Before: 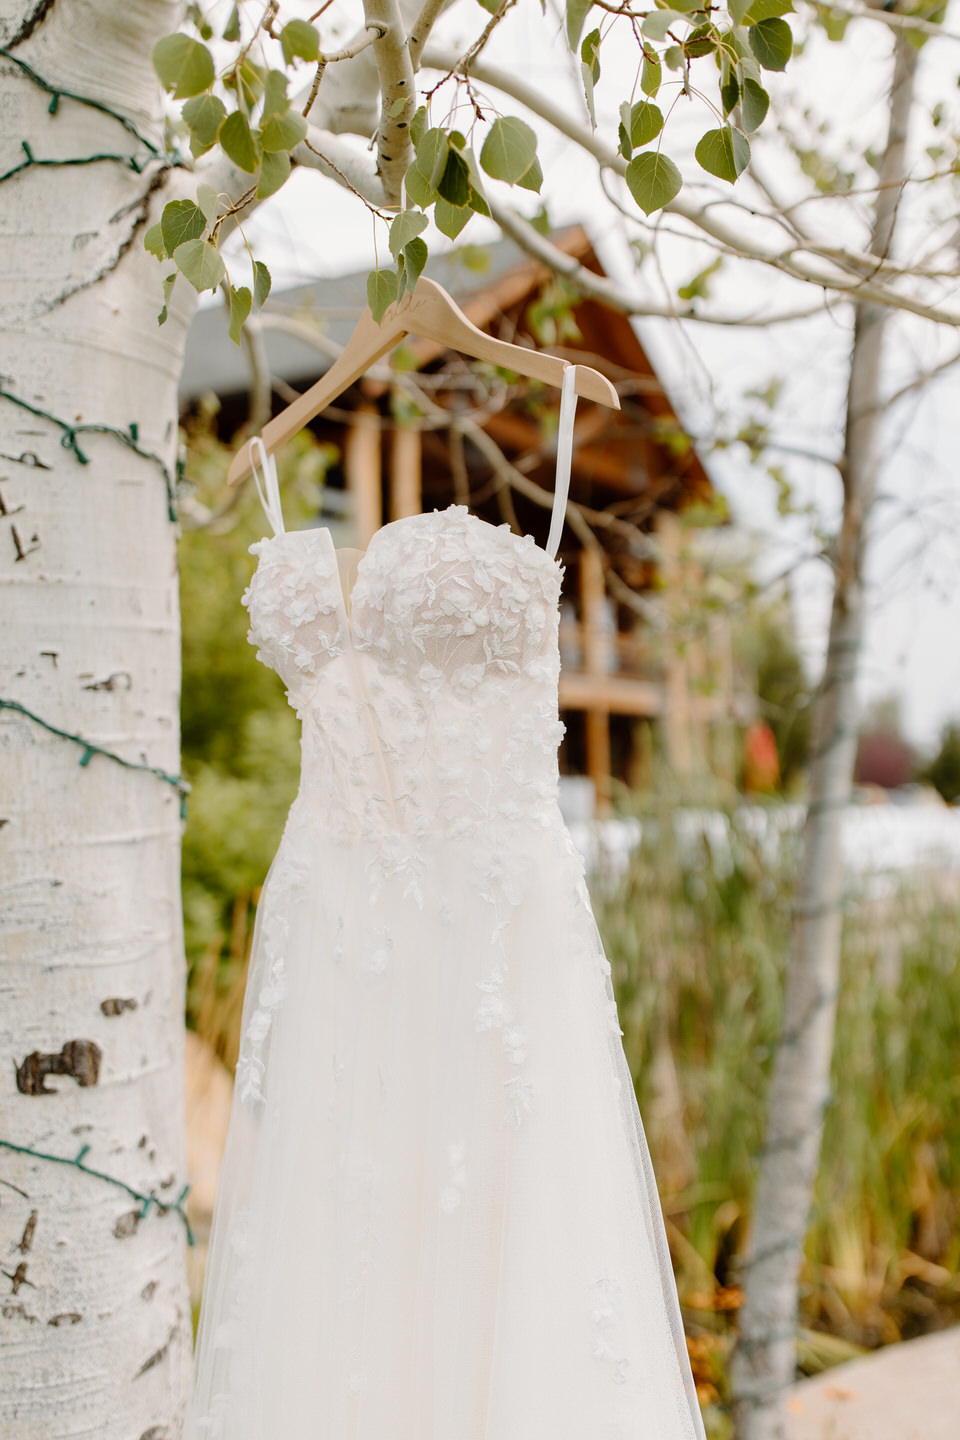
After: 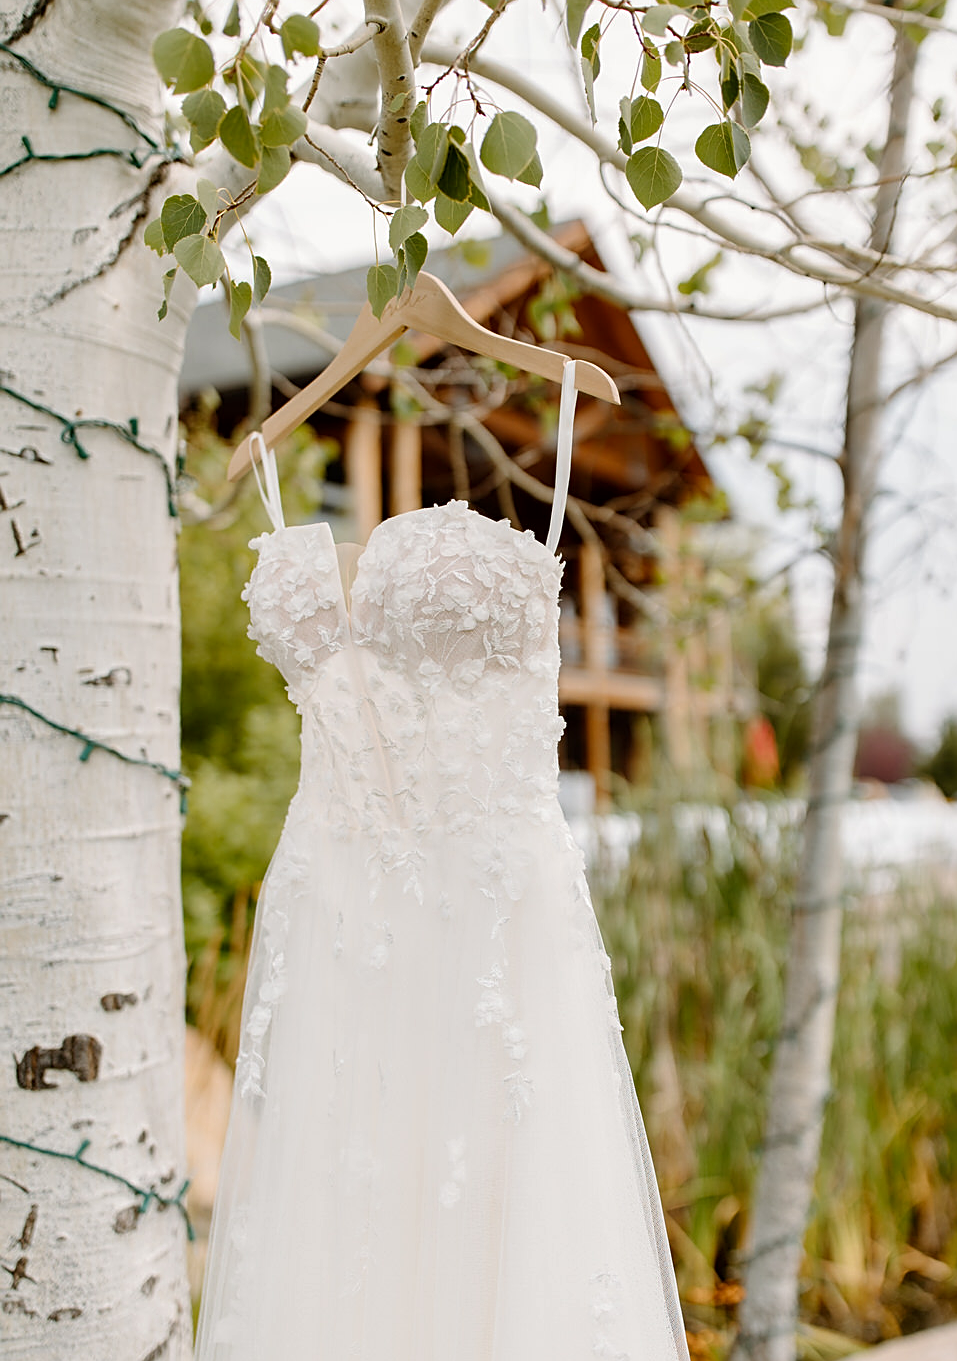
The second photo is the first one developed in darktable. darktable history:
sharpen: on, module defaults
crop: top 0.367%, right 0.255%, bottom 5.085%
local contrast: mode bilateral grid, contrast 21, coarseness 50, detail 120%, midtone range 0.2
